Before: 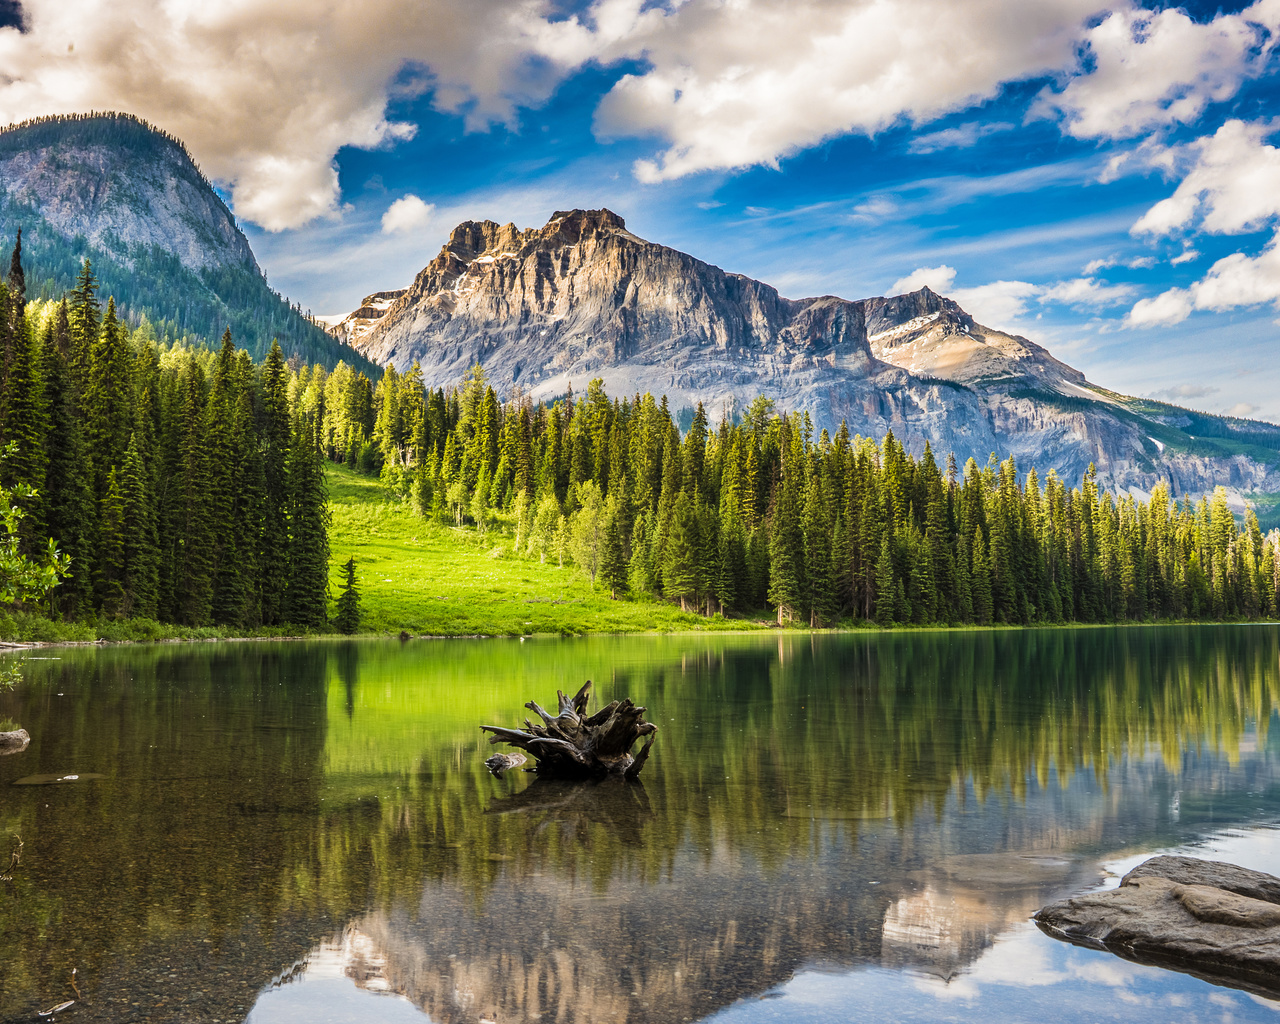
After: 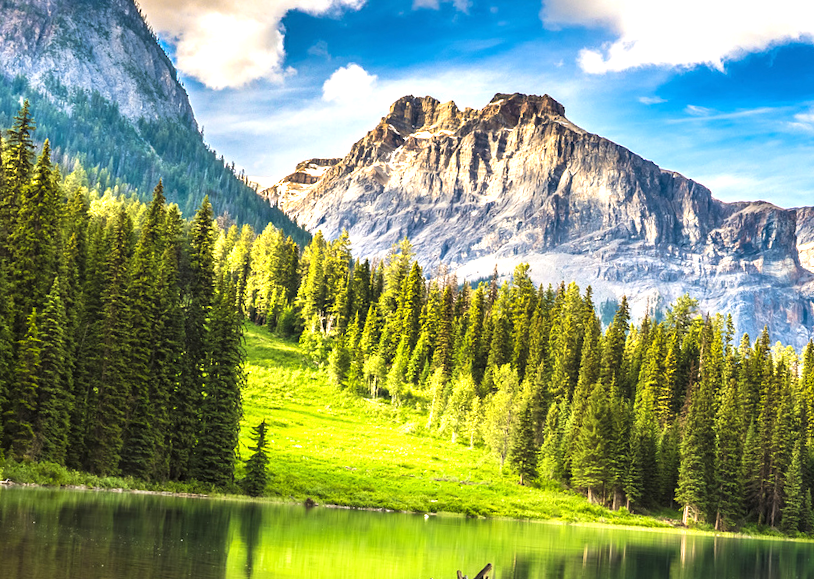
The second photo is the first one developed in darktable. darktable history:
crop and rotate: angle -4.99°, left 2.122%, top 6.945%, right 27.566%, bottom 30.519%
exposure: exposure 0.74 EV, compensate highlight preservation false
